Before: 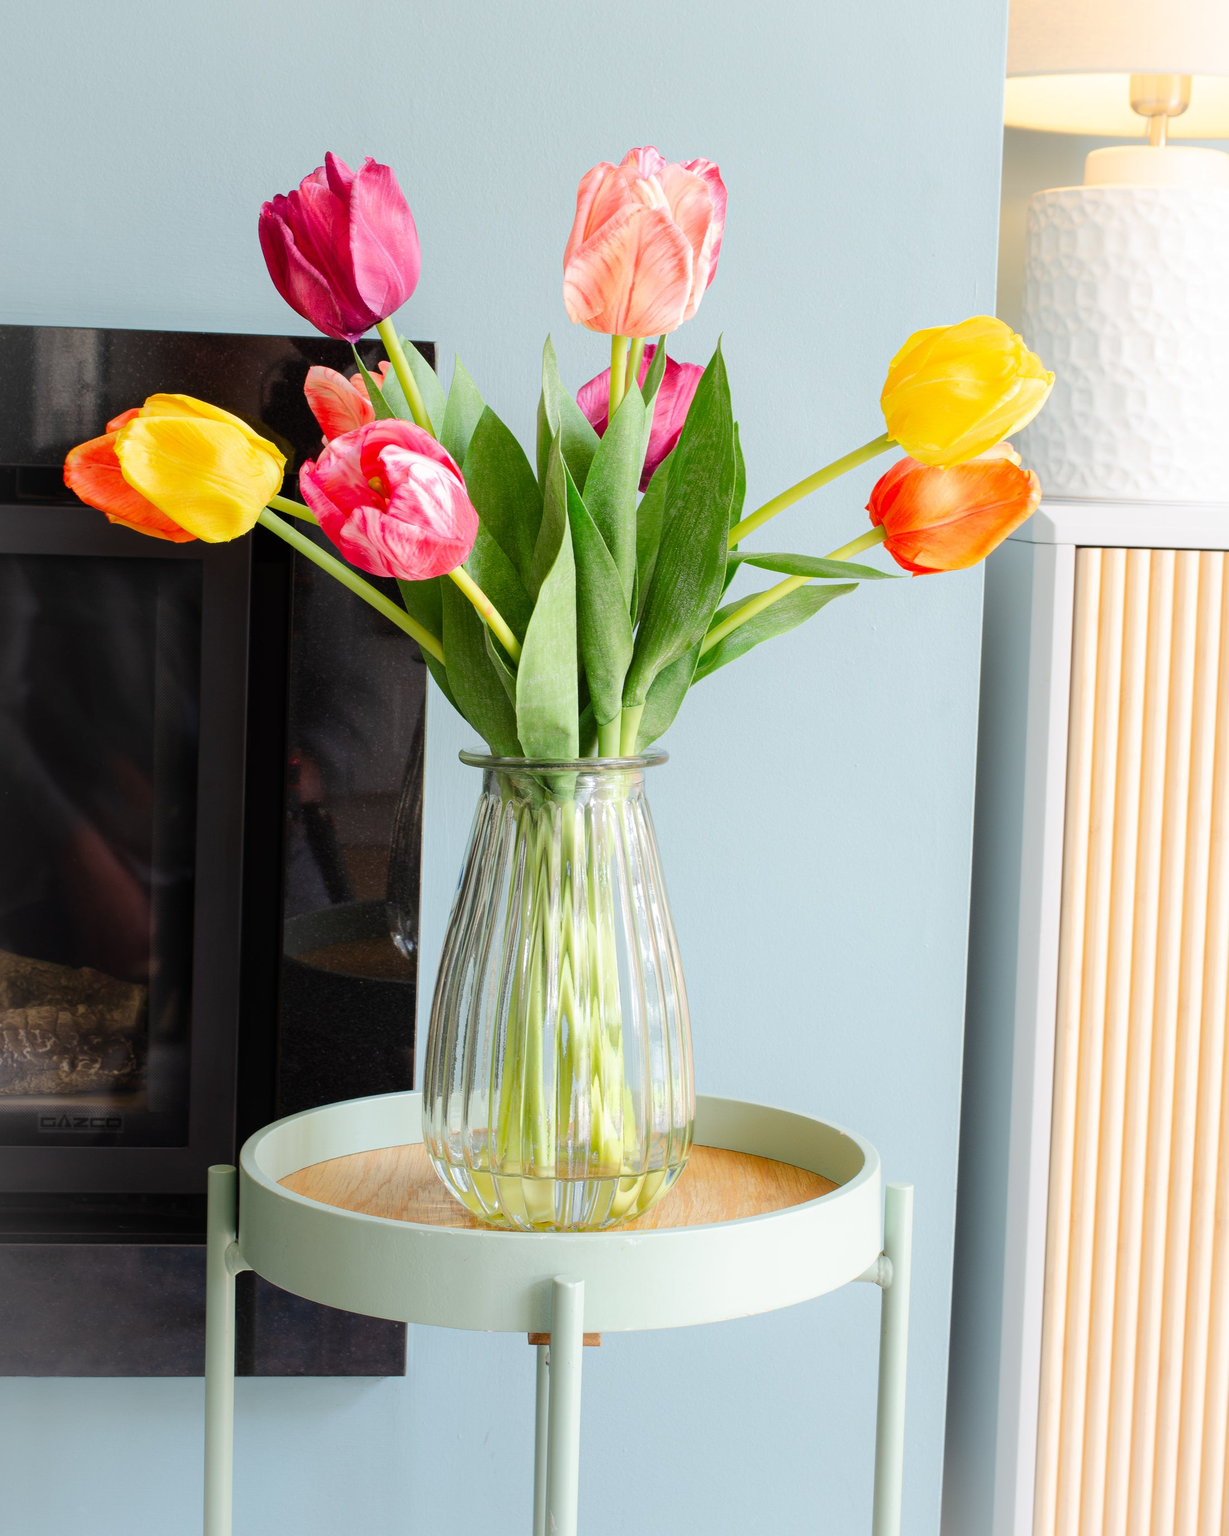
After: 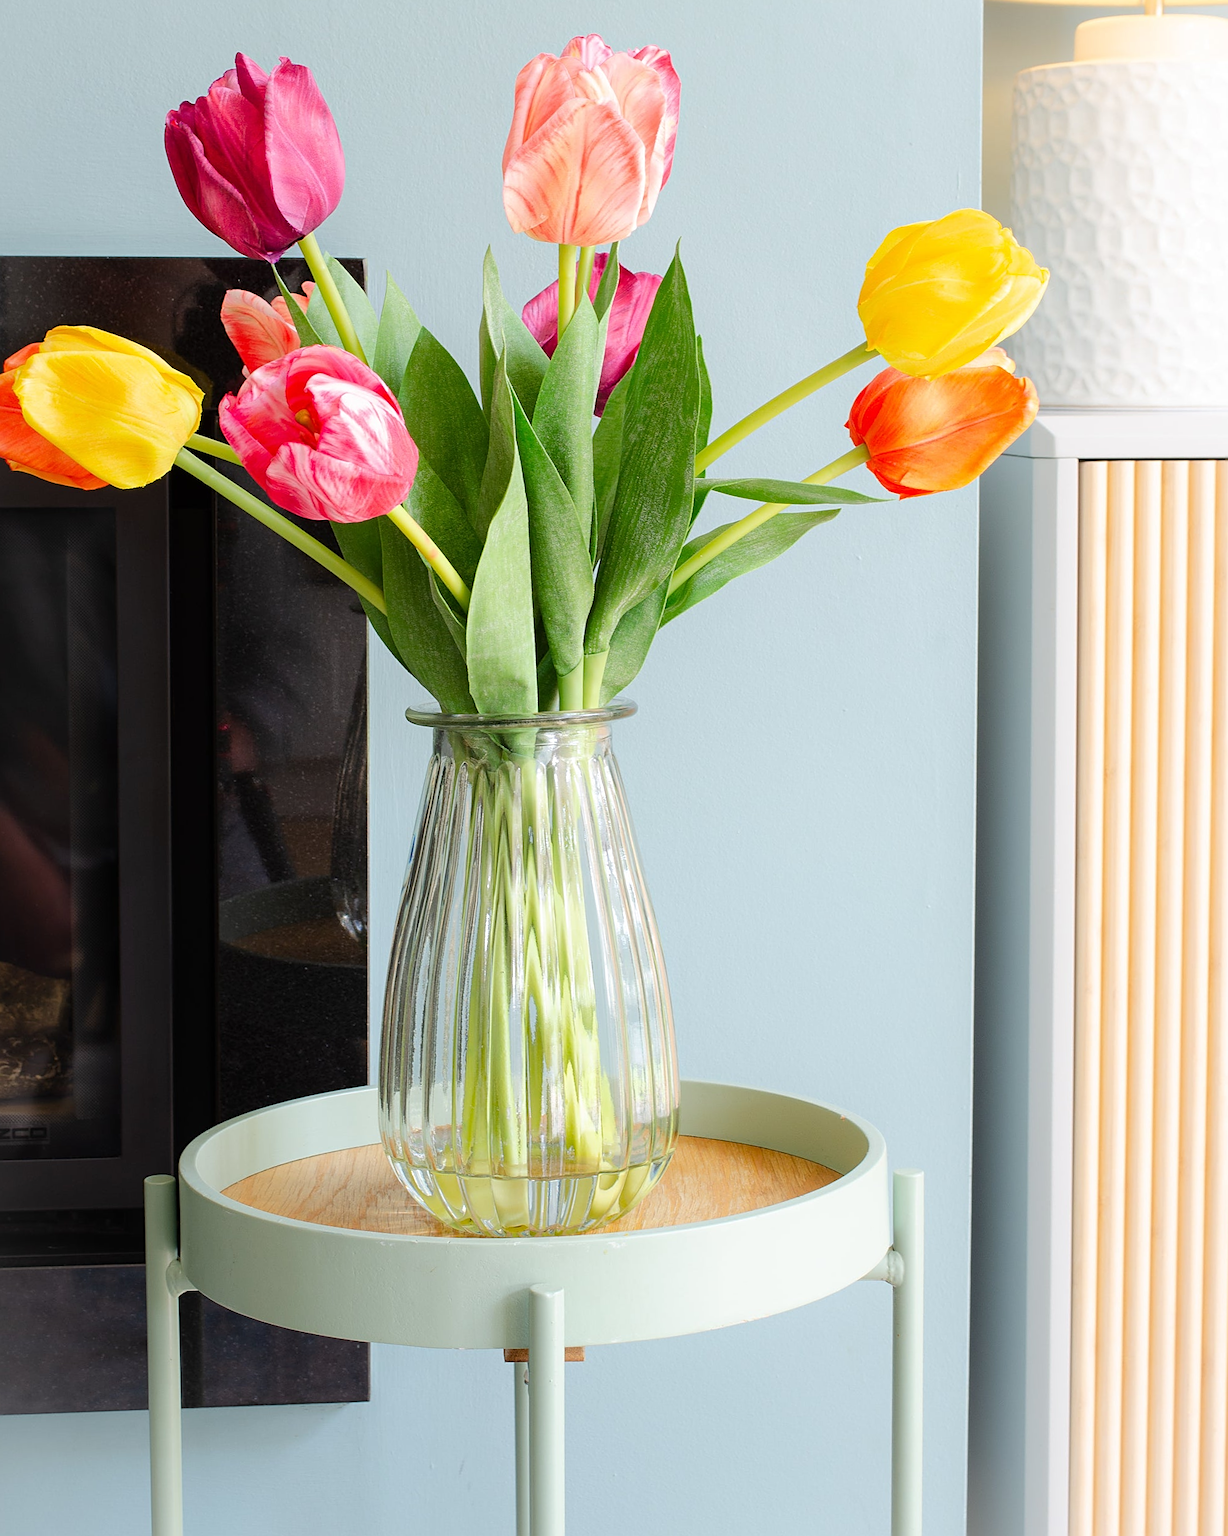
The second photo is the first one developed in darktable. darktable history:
sharpen: on, module defaults
crop and rotate: angle 1.96°, left 5.673%, top 5.673%
